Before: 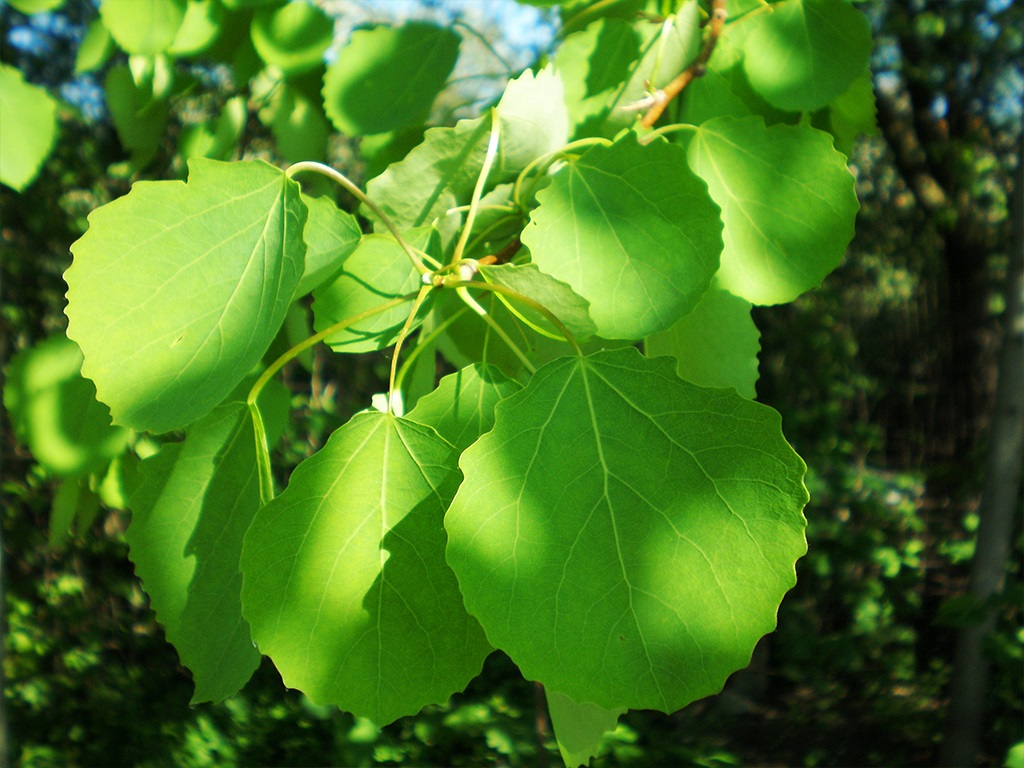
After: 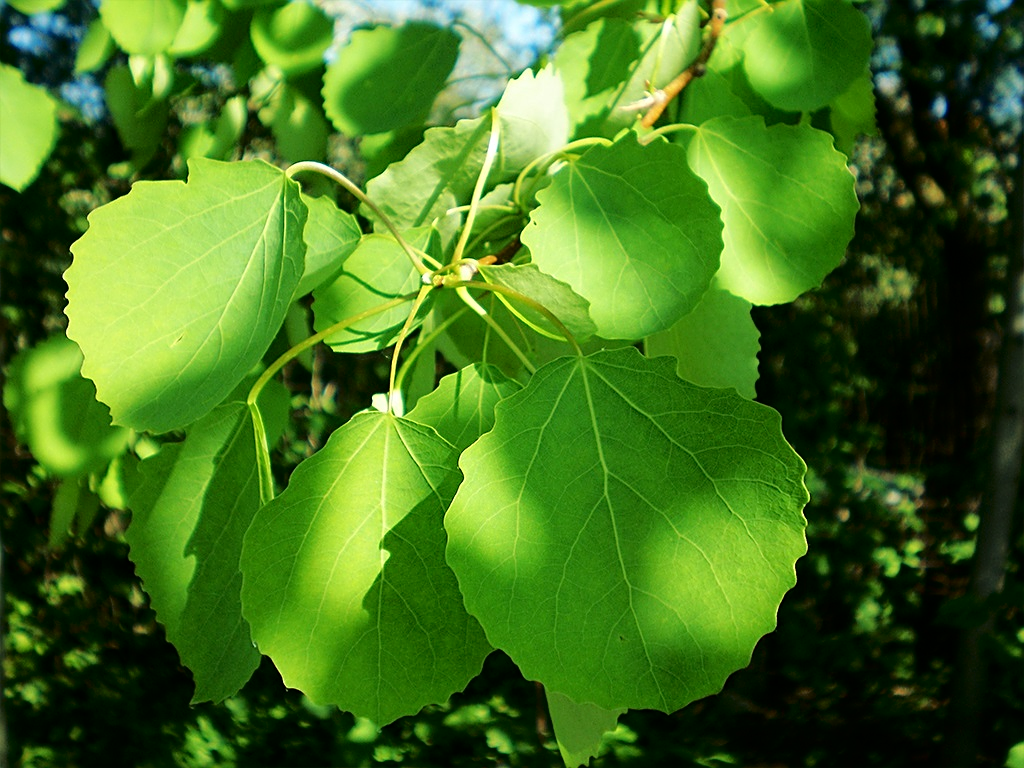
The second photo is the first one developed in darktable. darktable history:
sharpen: on, module defaults
fill light: exposure -2 EV, width 8.6
